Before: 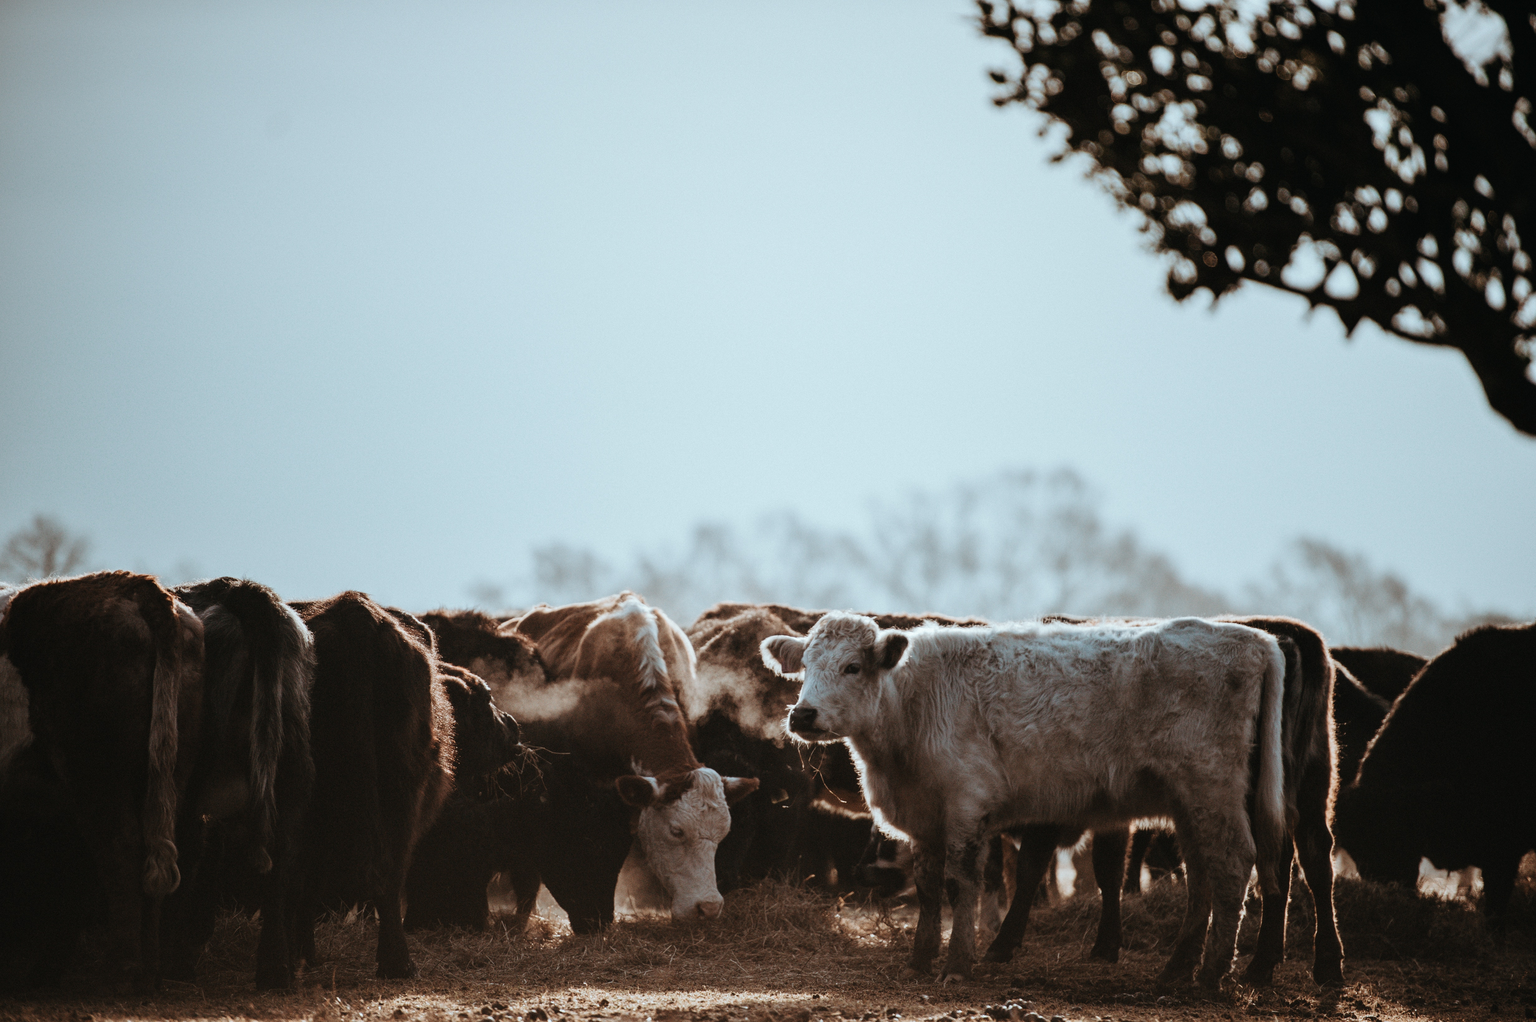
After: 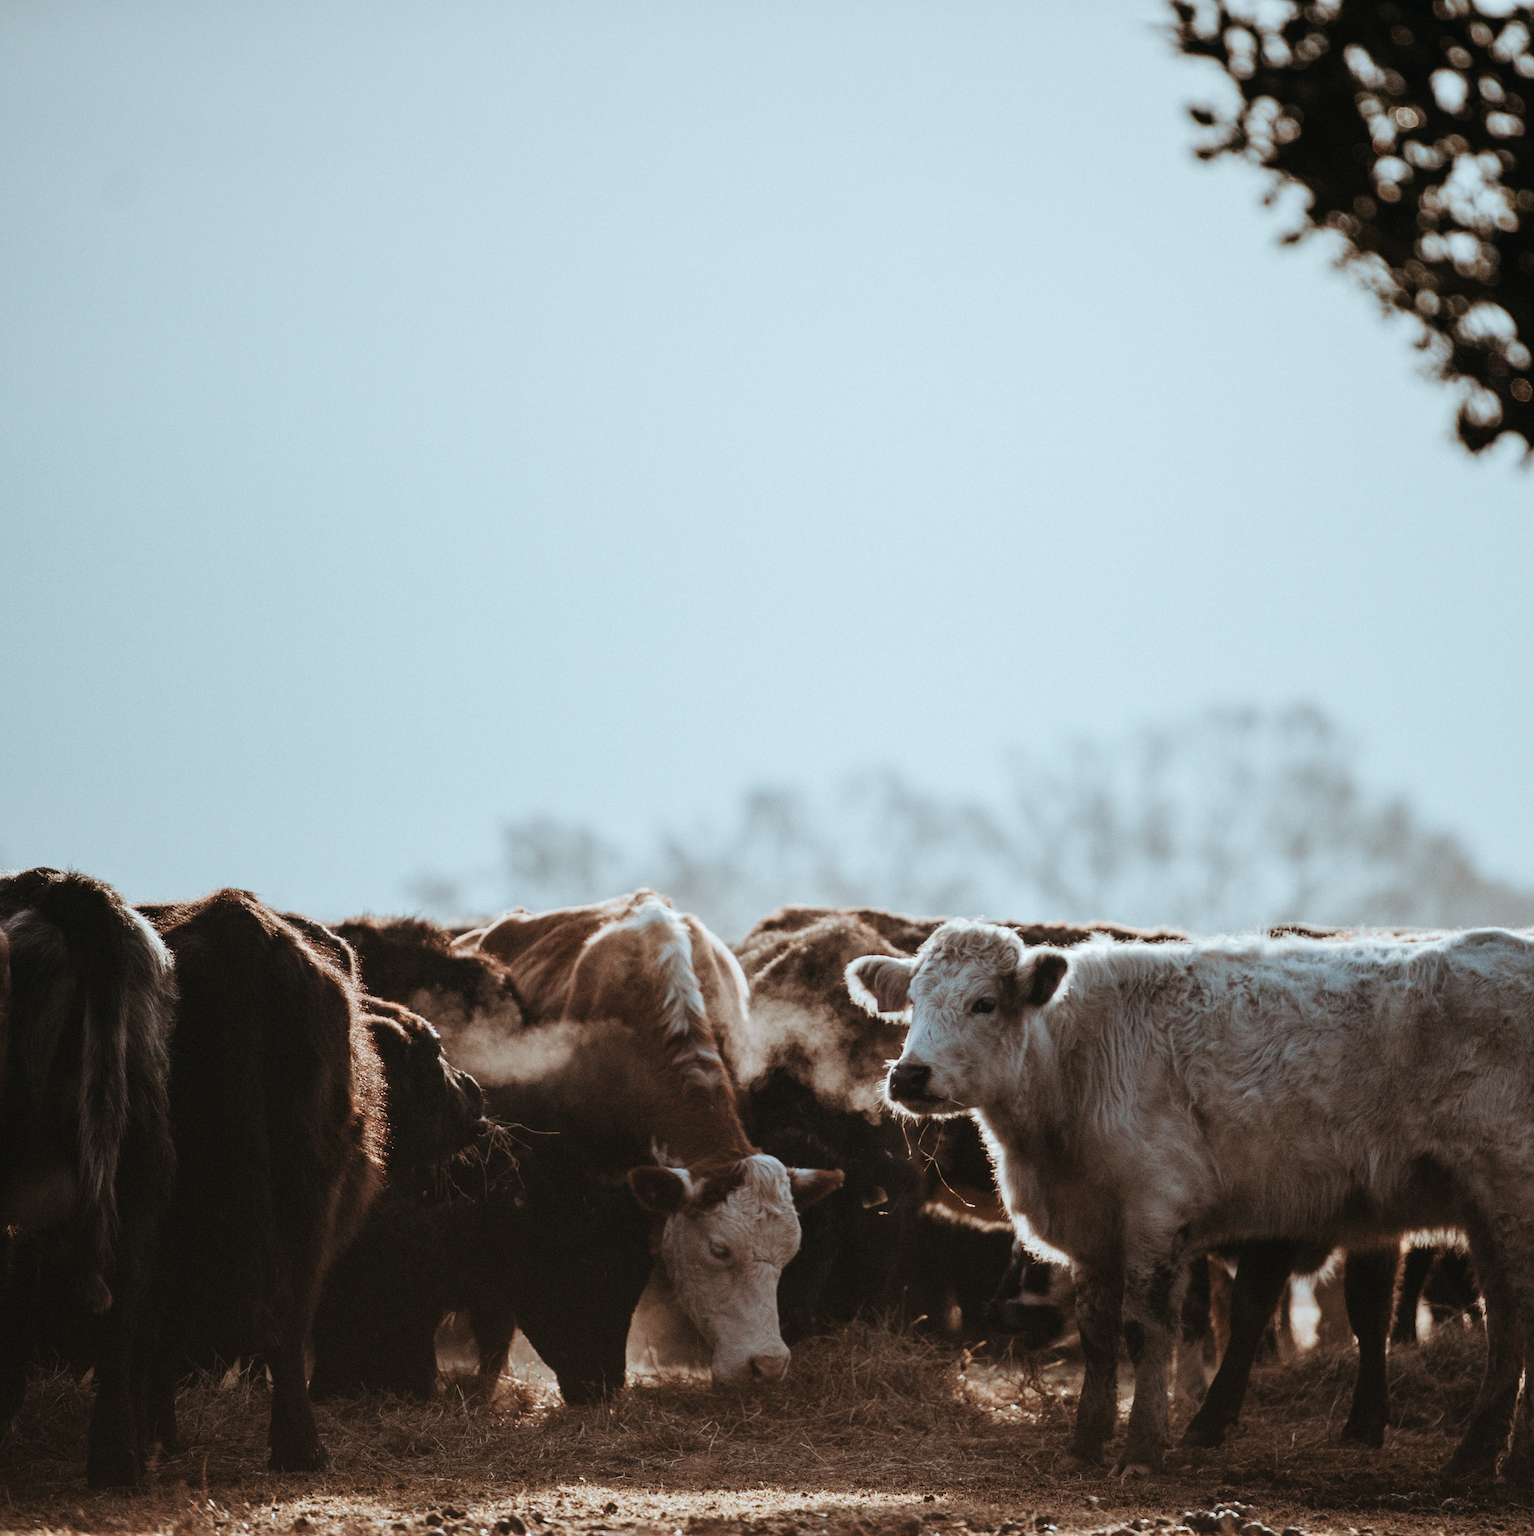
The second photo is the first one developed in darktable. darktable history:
crop and rotate: left 12.901%, right 20.62%
